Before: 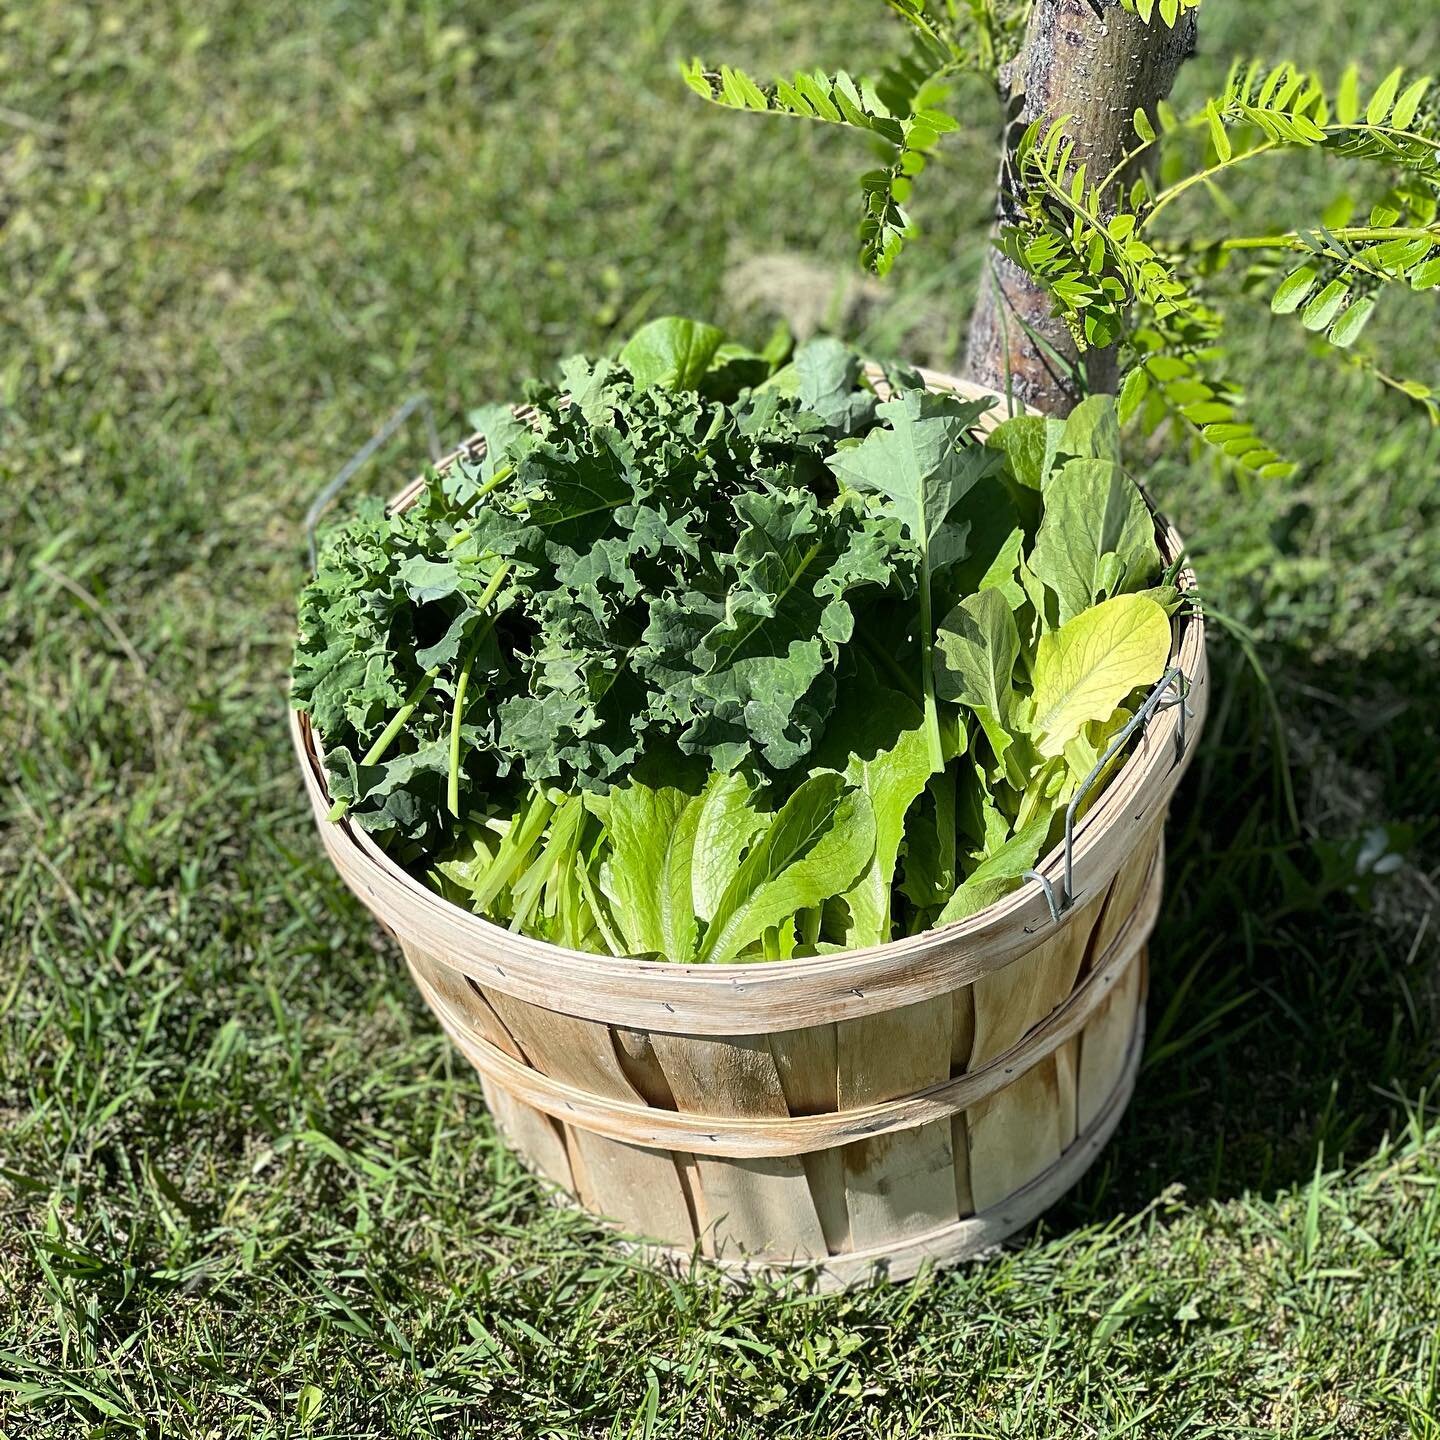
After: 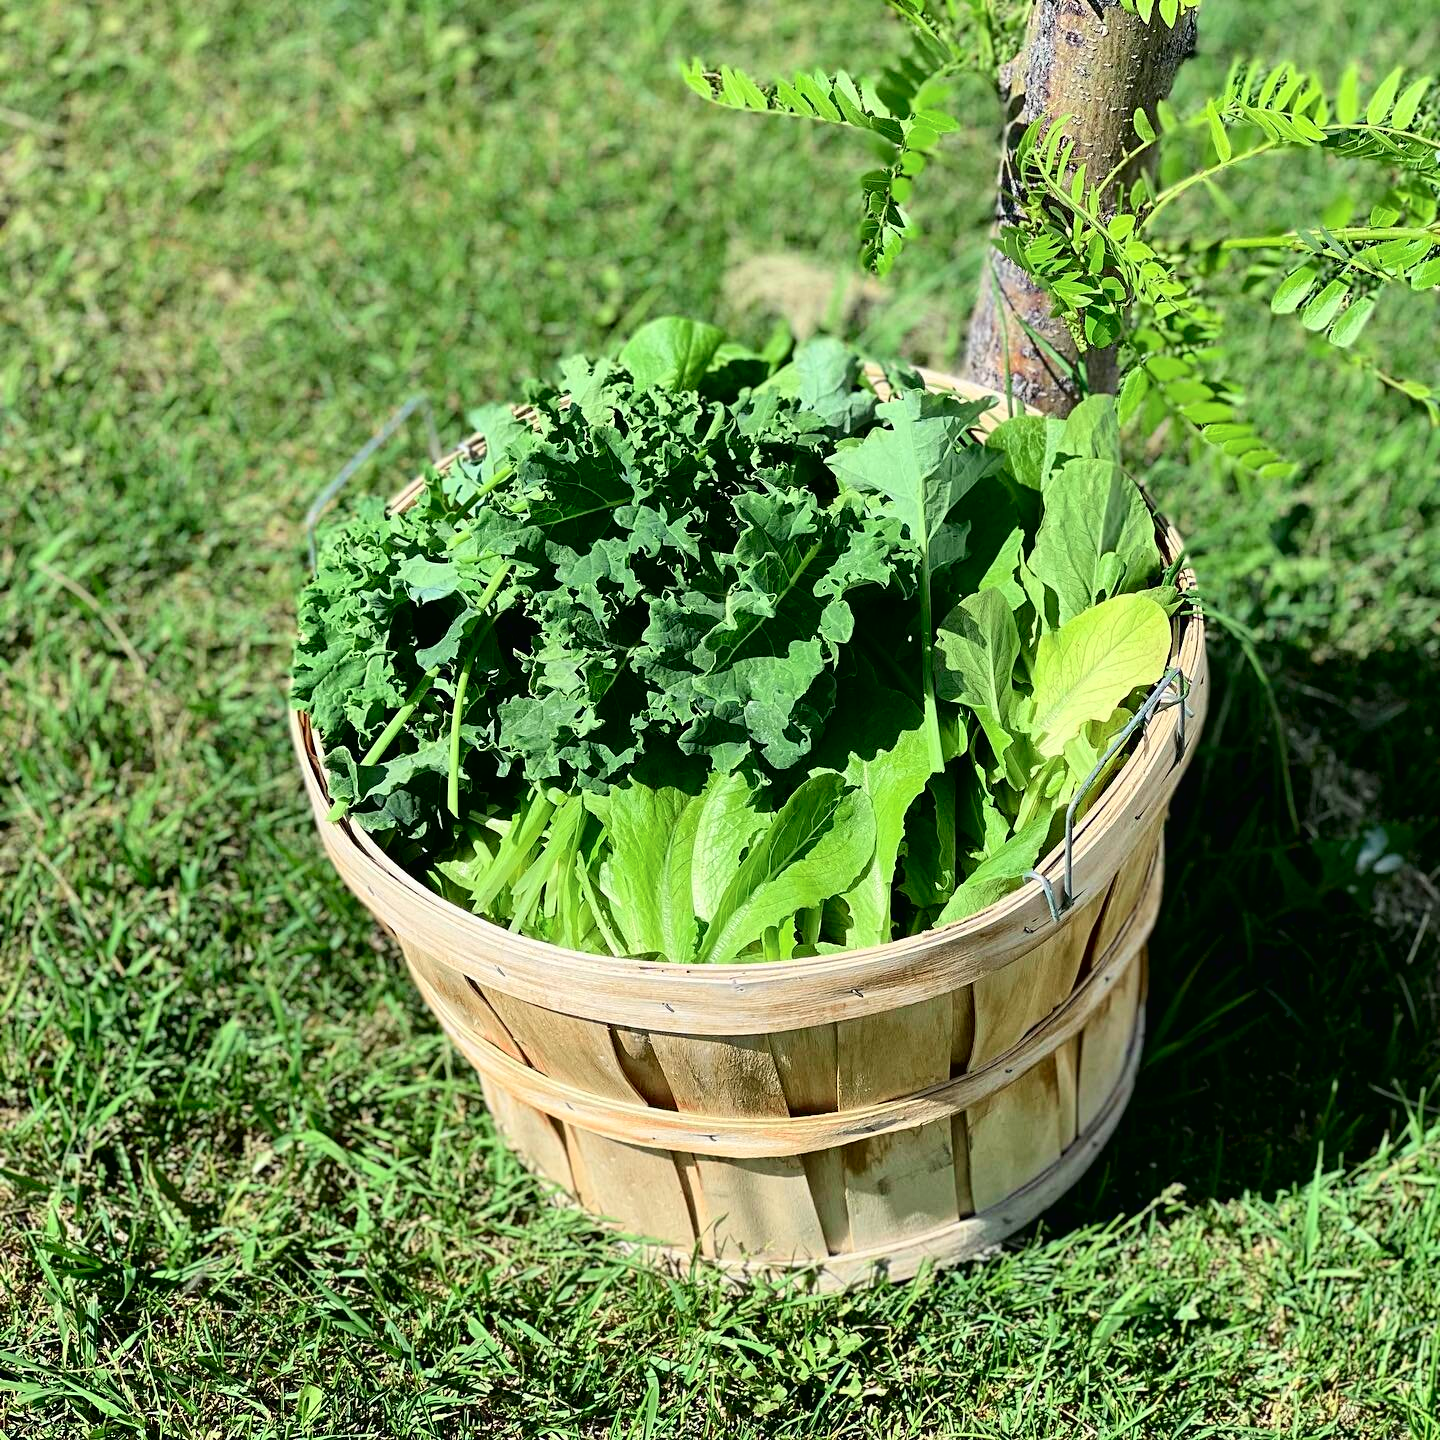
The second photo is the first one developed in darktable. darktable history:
tone curve: curves: ch0 [(0, 0.013) (0.054, 0.018) (0.205, 0.197) (0.289, 0.309) (0.382, 0.437) (0.475, 0.552) (0.666, 0.743) (0.791, 0.85) (1, 0.998)]; ch1 [(0, 0) (0.394, 0.338) (0.449, 0.404) (0.499, 0.498) (0.526, 0.528) (0.543, 0.564) (0.589, 0.633) (0.66, 0.687) (0.783, 0.804) (1, 1)]; ch2 [(0, 0) (0.304, 0.31) (0.403, 0.399) (0.441, 0.421) (0.474, 0.466) (0.498, 0.496) (0.524, 0.538) (0.555, 0.584) (0.633, 0.665) (0.7, 0.711) (1, 1)], color space Lab, independent channels, preserve colors none
